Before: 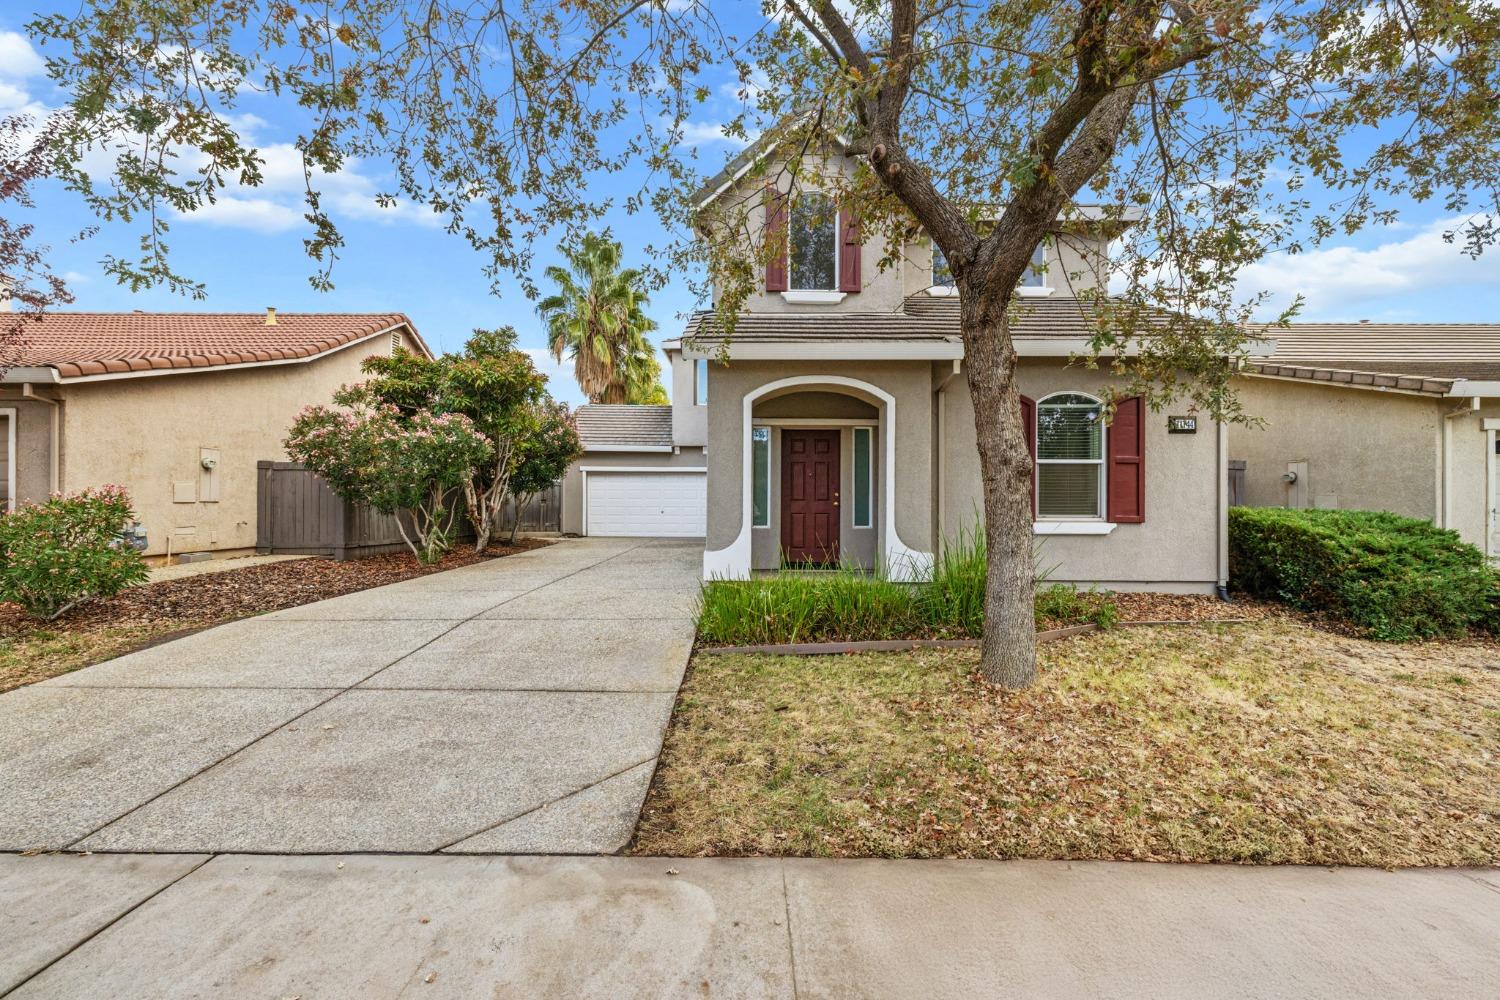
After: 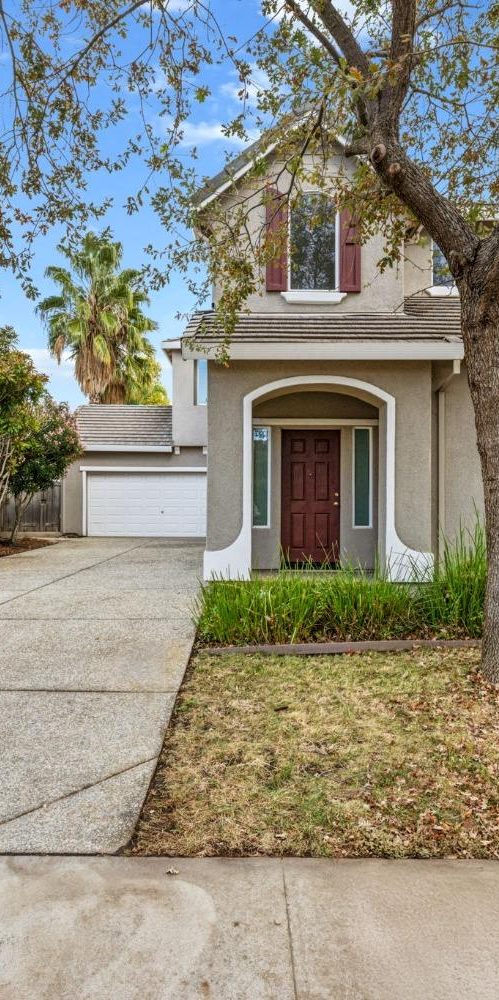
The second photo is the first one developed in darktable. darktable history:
local contrast: highlights 100%, shadows 100%, detail 120%, midtone range 0.2
crop: left 33.36%, right 33.36%
